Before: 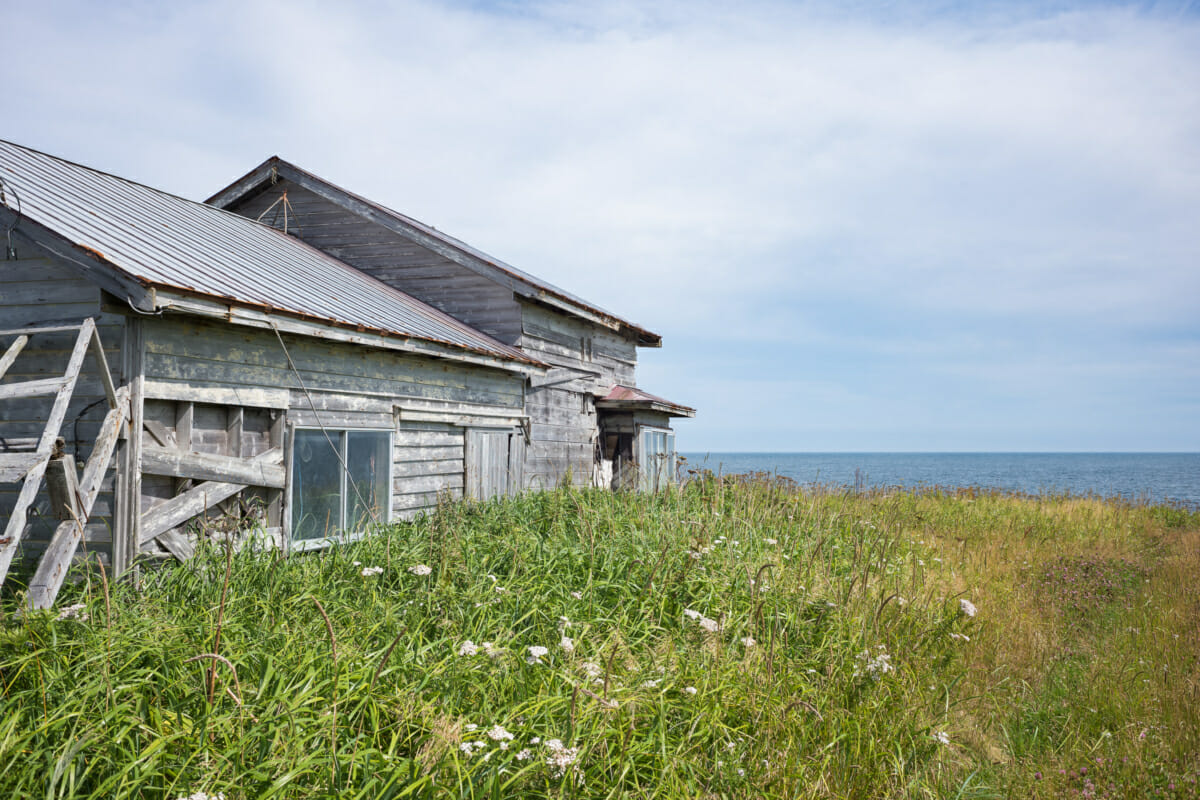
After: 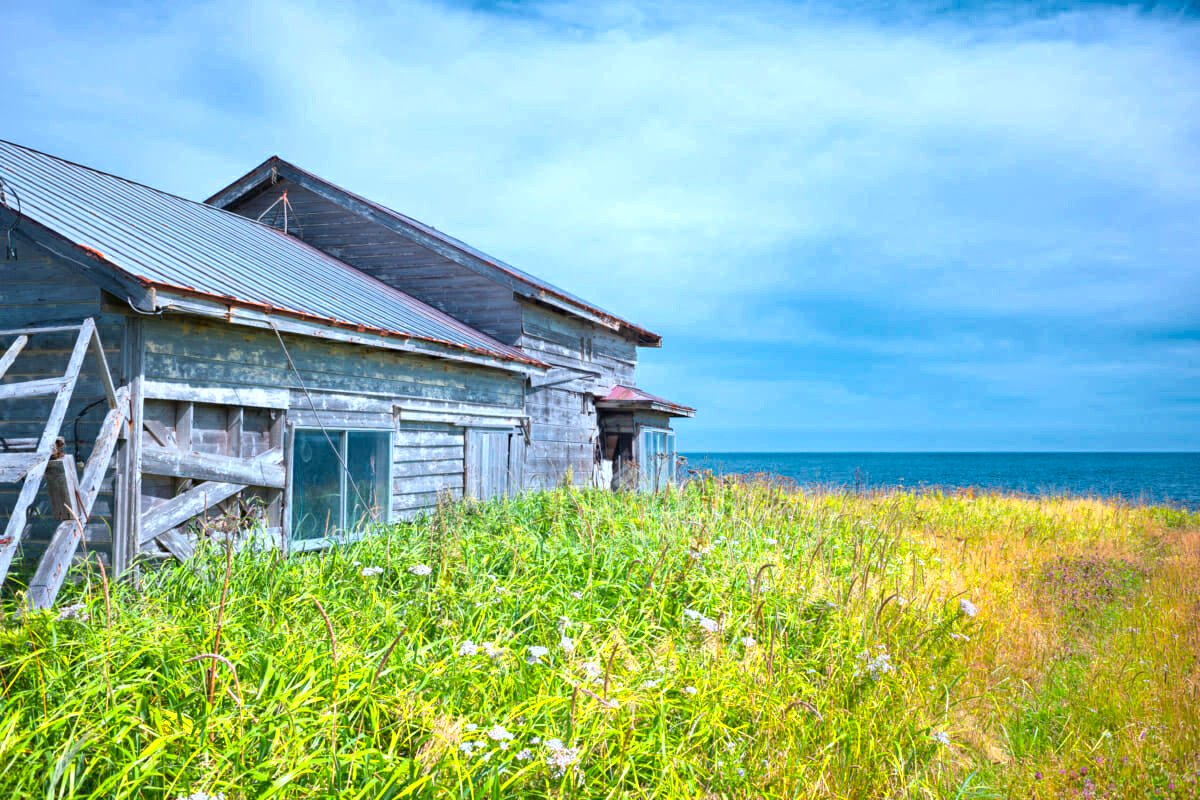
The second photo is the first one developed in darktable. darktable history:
color calibration: output R [1.422, -0.35, -0.252, 0], output G [-0.238, 1.259, -0.084, 0], output B [-0.081, -0.196, 1.58, 0], output brightness [0.49, 0.671, -0.57, 0], illuminant same as pipeline (D50), adaptation none (bypass), x 0.332, y 0.334, temperature 5004.25 K
exposure: compensate highlight preservation false
